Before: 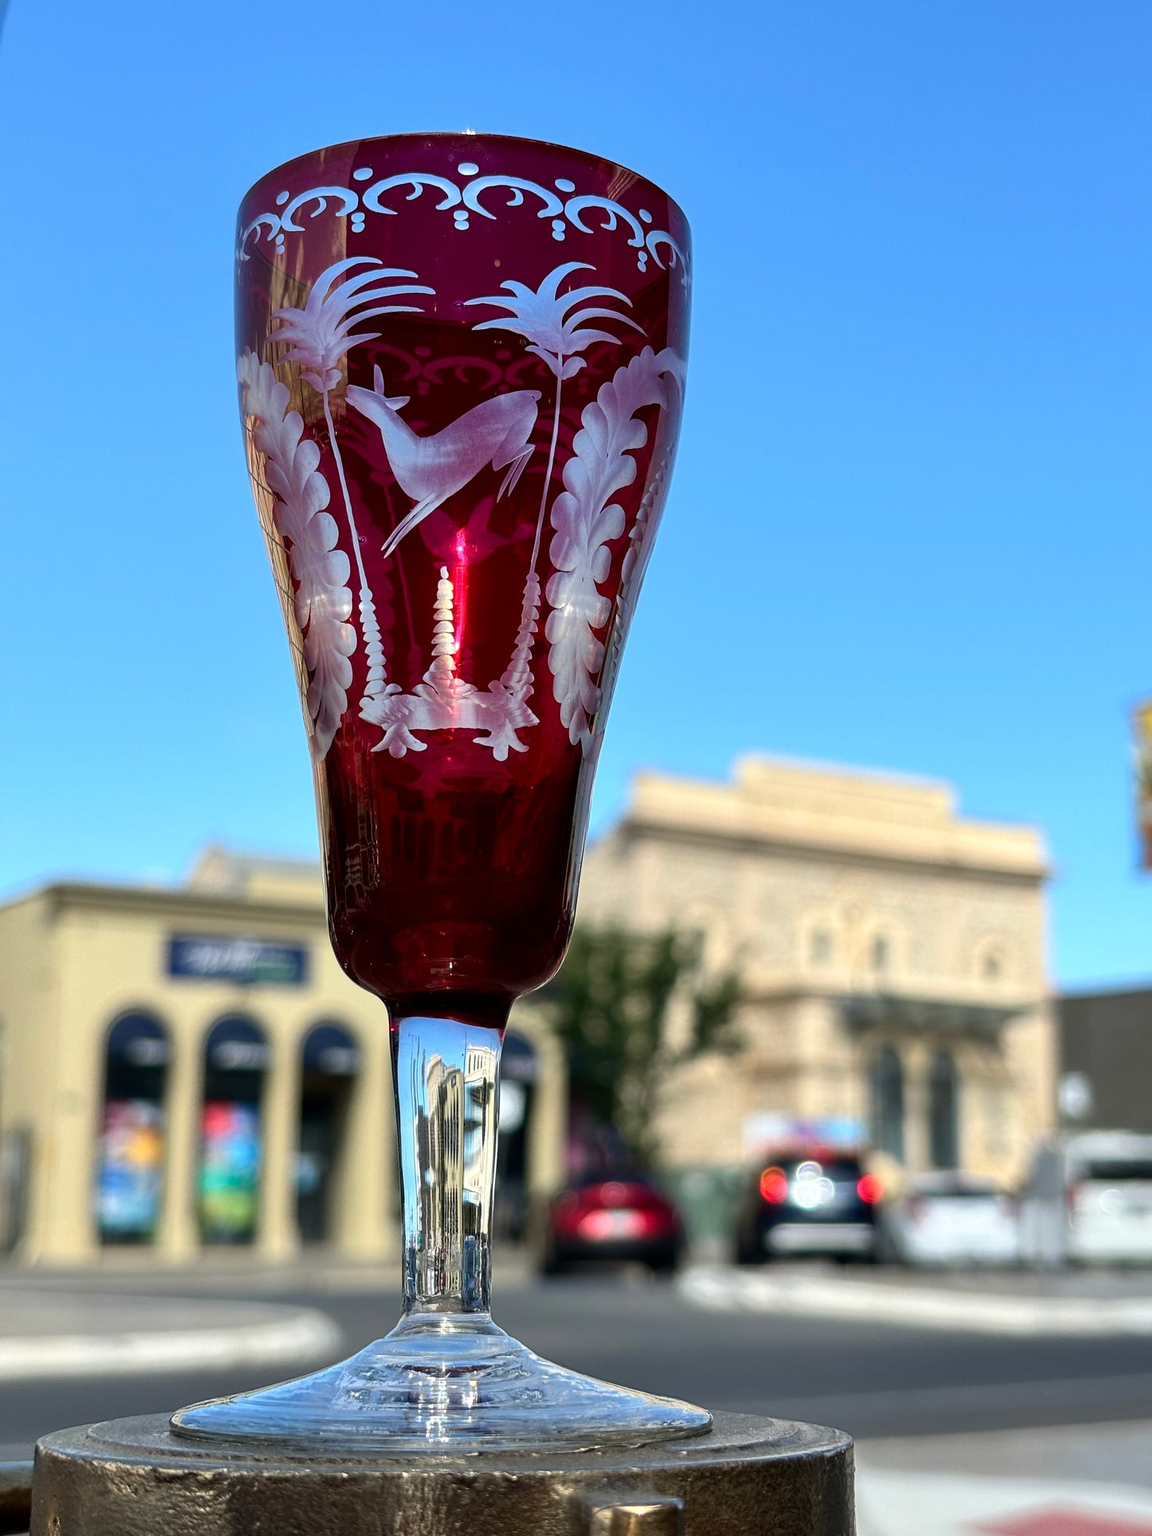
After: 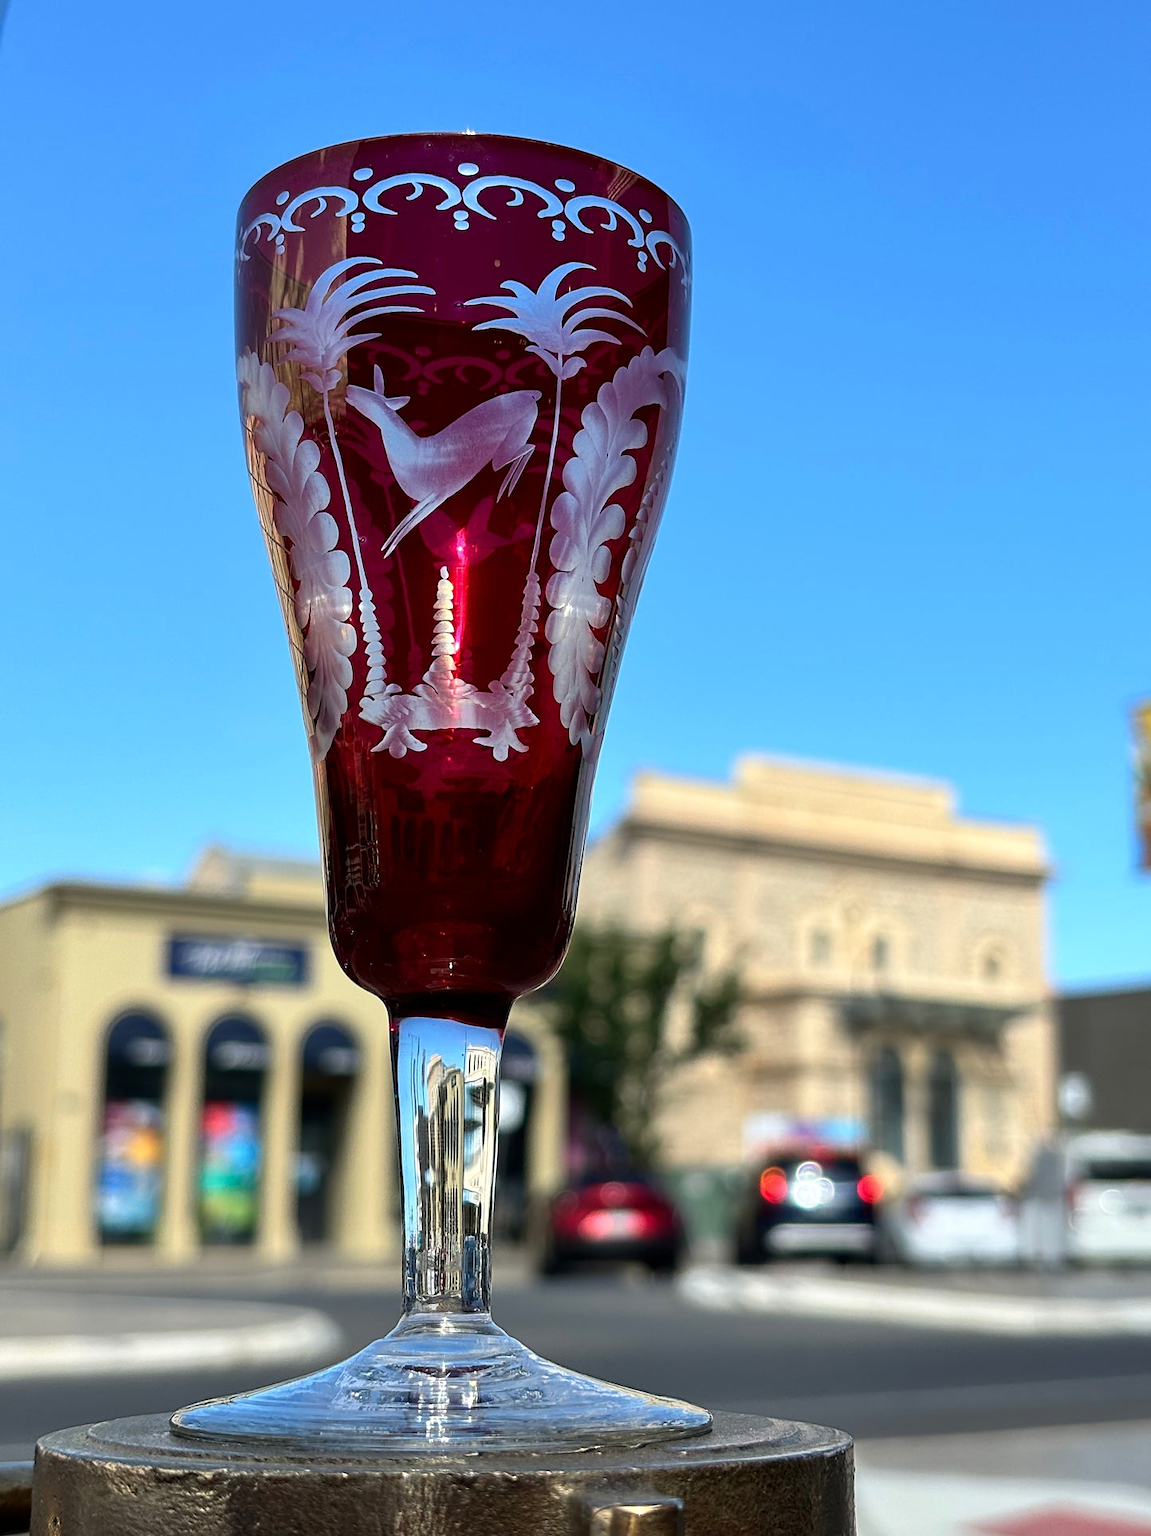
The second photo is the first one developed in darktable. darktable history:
base curve: curves: ch0 [(0, 0) (0.303, 0.277) (1, 1)], preserve colors none
sharpen: amount 0.215
